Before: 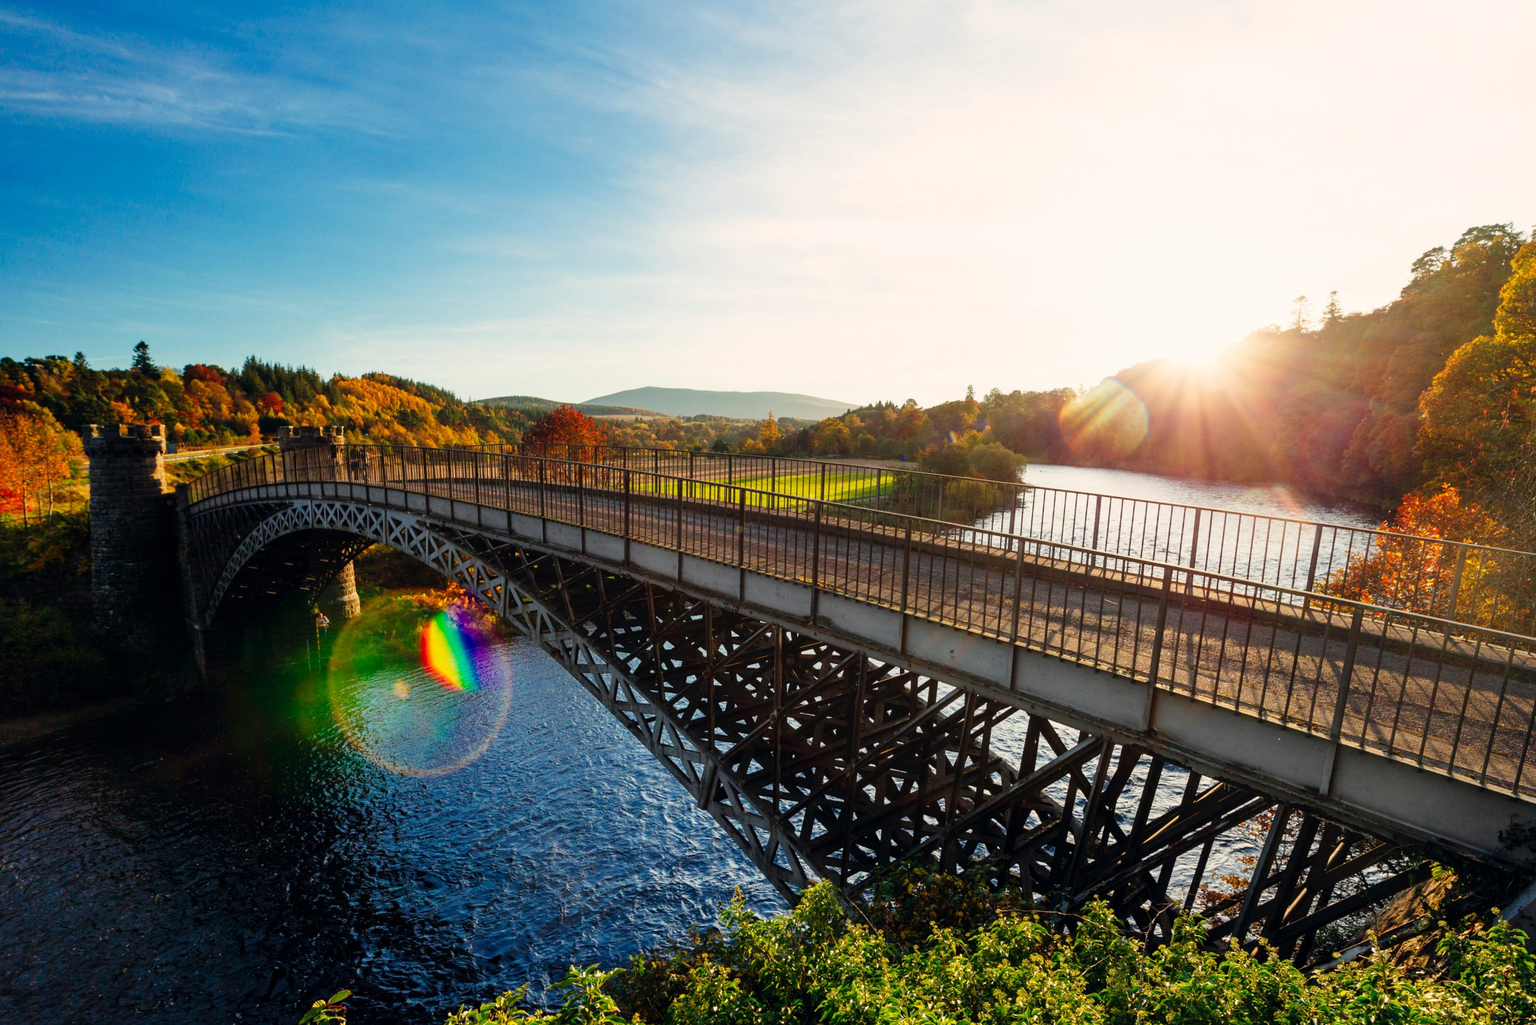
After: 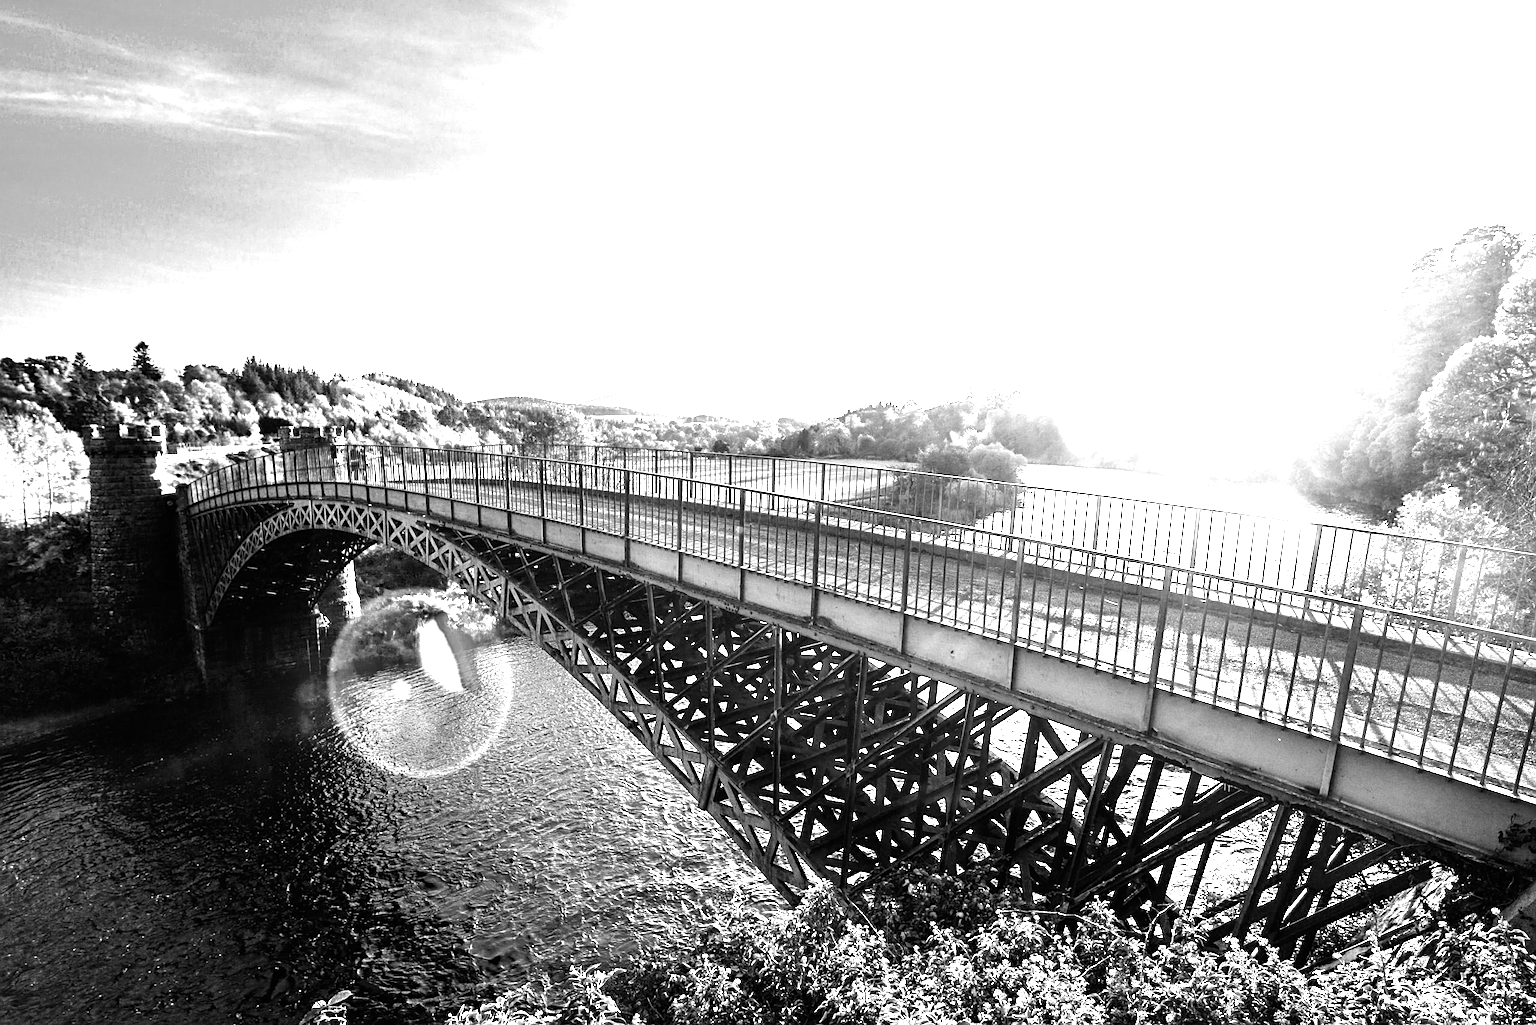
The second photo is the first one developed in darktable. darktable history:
white balance: red 4.26, blue 1.802
color calibration: output gray [0.18, 0.41, 0.41, 0], gray › normalize channels true, illuminant same as pipeline (D50), adaptation XYZ, x 0.346, y 0.359, gamut compression 0
sharpen: on, module defaults
exposure: exposure -0.492 EV, compensate highlight preservation false
